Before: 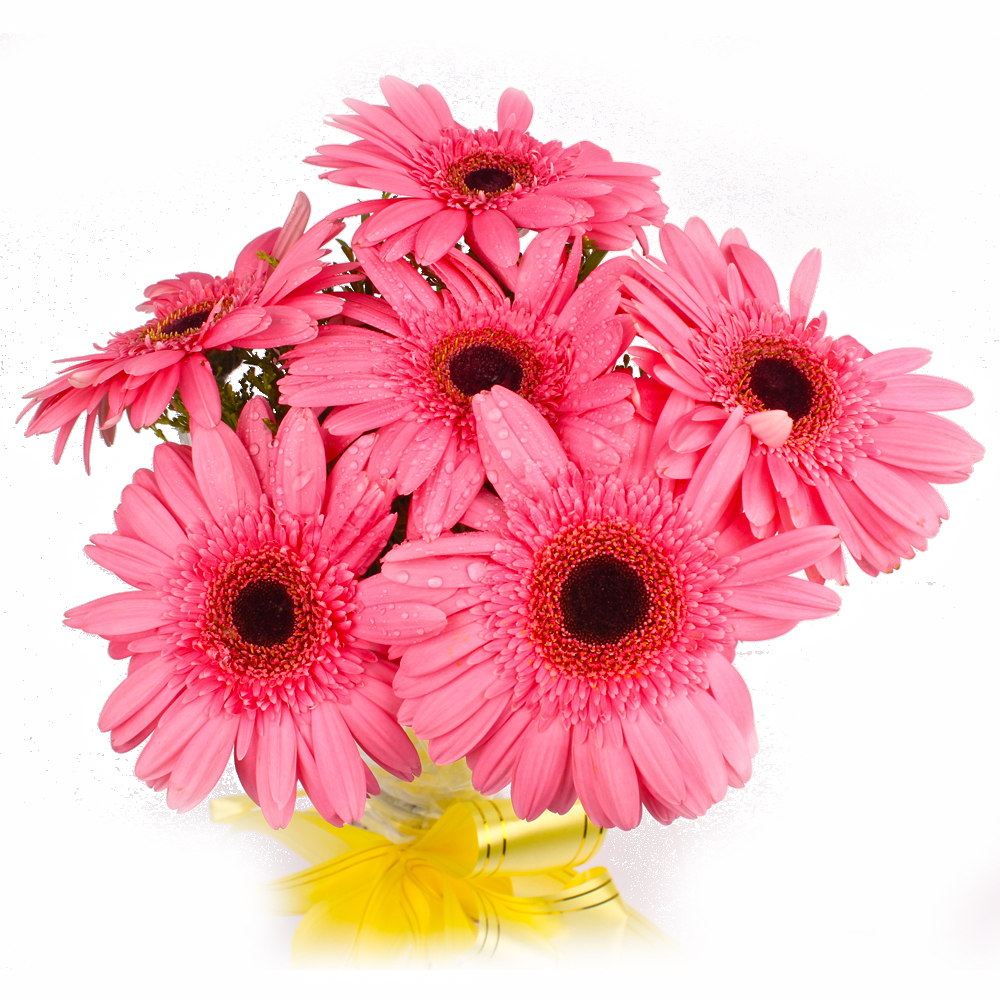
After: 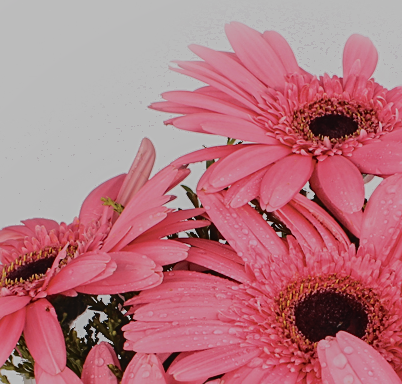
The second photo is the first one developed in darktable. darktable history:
shadows and highlights: shadows -31.51, highlights 30.5
exposure: black level correction -0.017, exposure -1.022 EV, compensate highlight preservation false
crop: left 15.536%, top 5.447%, right 44.24%, bottom 56.13%
local contrast: detail 109%
filmic rgb: black relative exposure -7.65 EV, white relative exposure 4.56 EV, hardness 3.61
tone curve: curves: ch0 [(0, 0) (0.003, 0.021) (0.011, 0.021) (0.025, 0.021) (0.044, 0.033) (0.069, 0.053) (0.1, 0.08) (0.136, 0.114) (0.177, 0.171) (0.224, 0.246) (0.277, 0.332) (0.335, 0.424) (0.399, 0.496) (0.468, 0.561) (0.543, 0.627) (0.623, 0.685) (0.709, 0.741) (0.801, 0.813) (0.898, 0.902) (1, 1)], color space Lab, independent channels, preserve colors none
sharpen: on, module defaults
